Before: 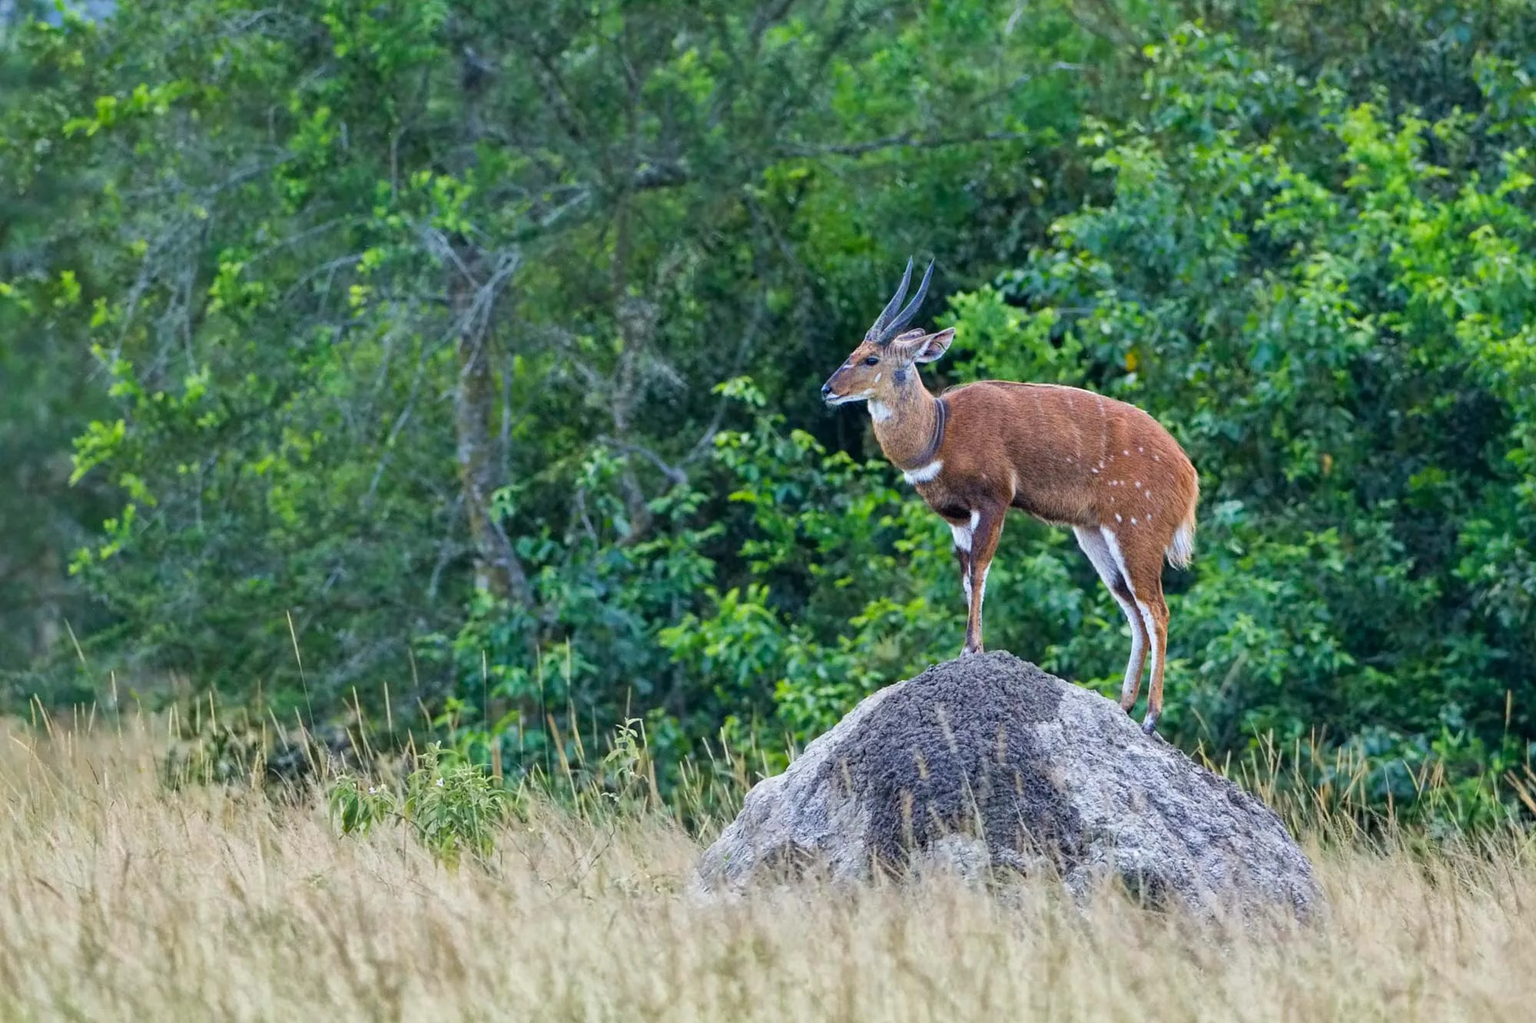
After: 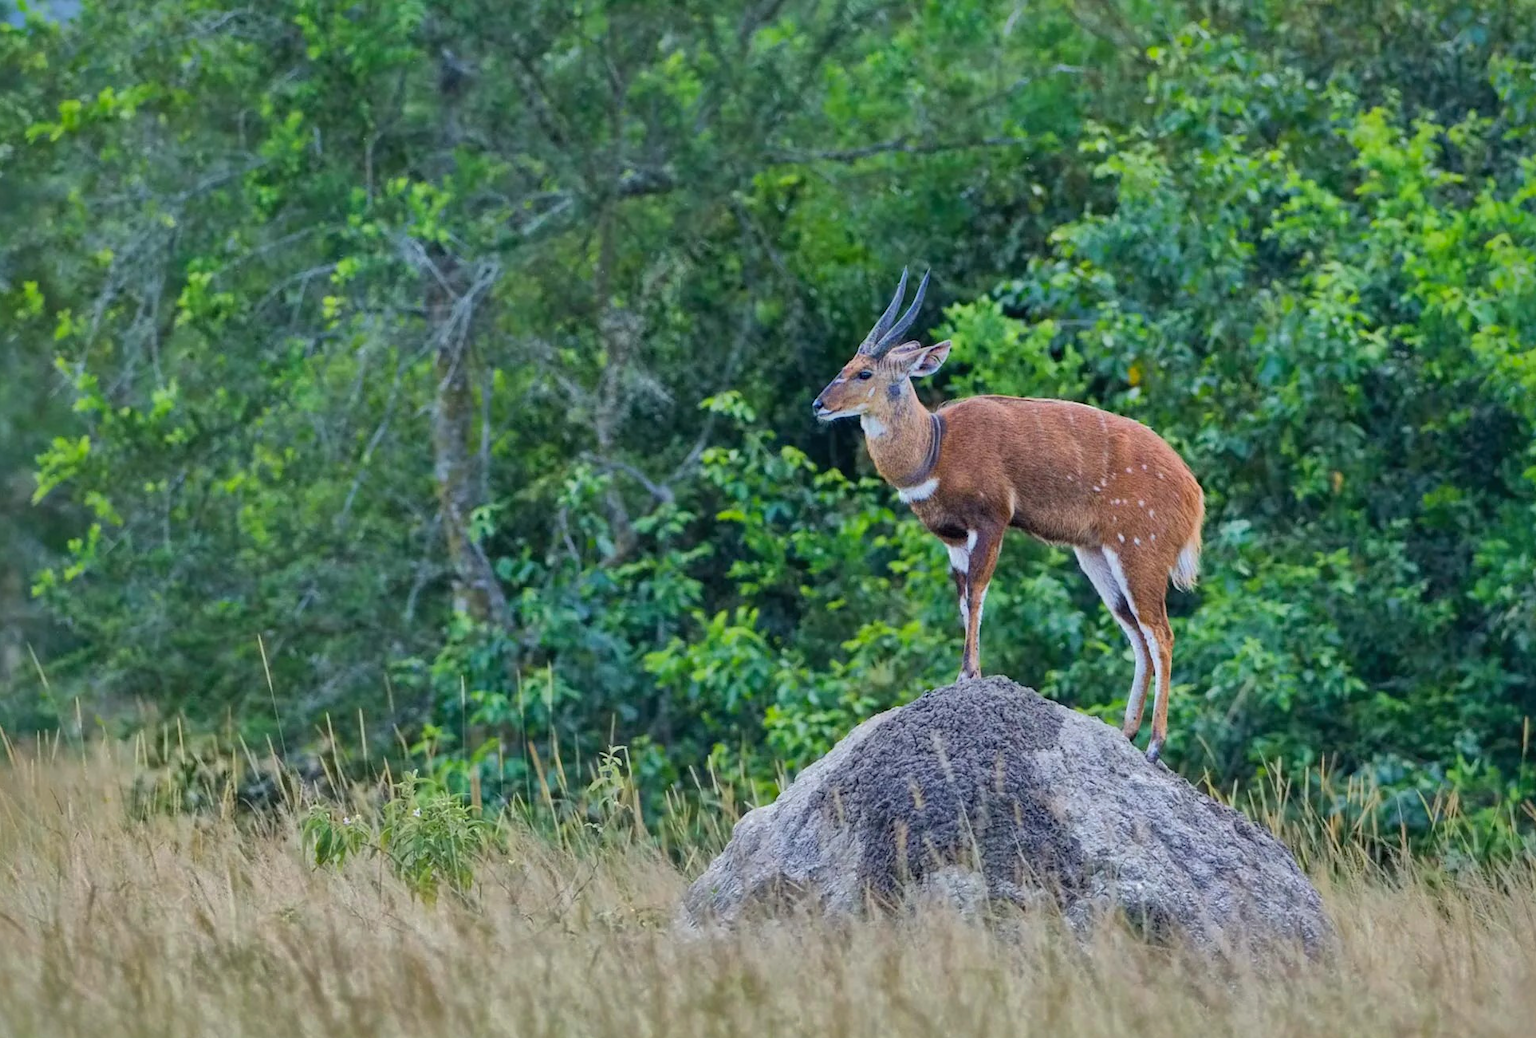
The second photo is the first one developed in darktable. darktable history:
crop and rotate: left 2.536%, right 1.107%, bottom 2.246%
shadows and highlights: shadows 38.43, highlights -74.54
